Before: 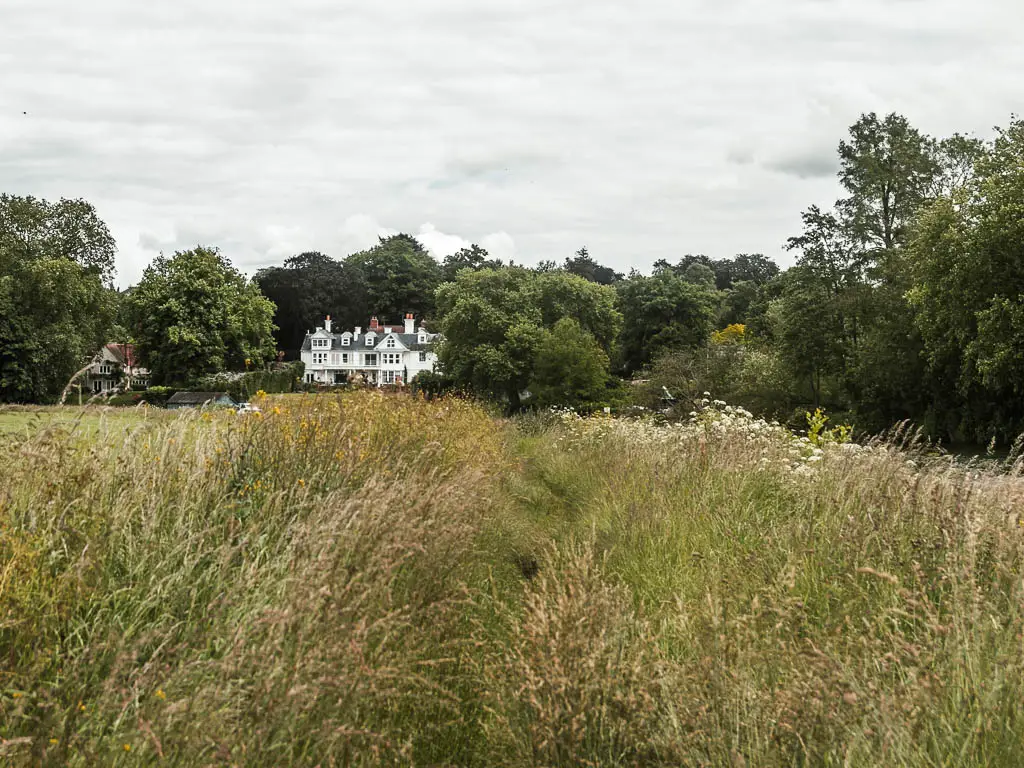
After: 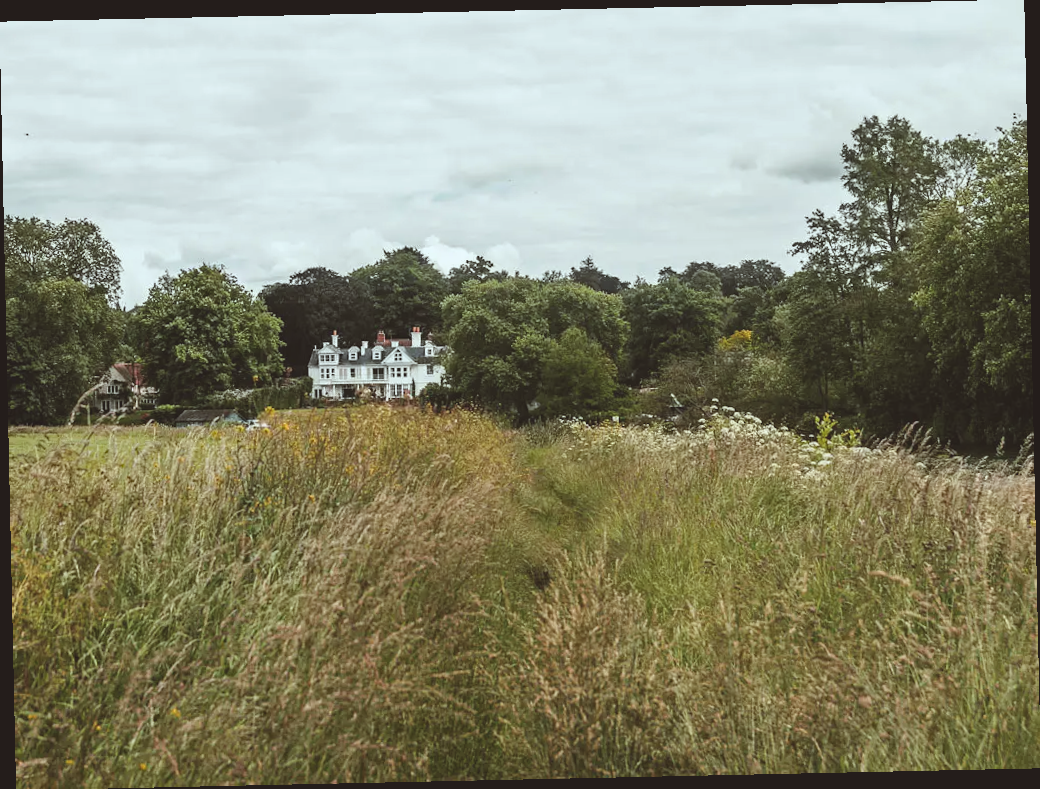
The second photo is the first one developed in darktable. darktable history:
rotate and perspective: rotation -1.24°, automatic cropping off
color correction: highlights a* -4.98, highlights b* -3.76, shadows a* 3.83, shadows b* 4.08
exposure: black level correction -0.015, exposure -0.125 EV, compensate highlight preservation false
haze removal: strength 0.29, distance 0.25, compatibility mode true, adaptive false
